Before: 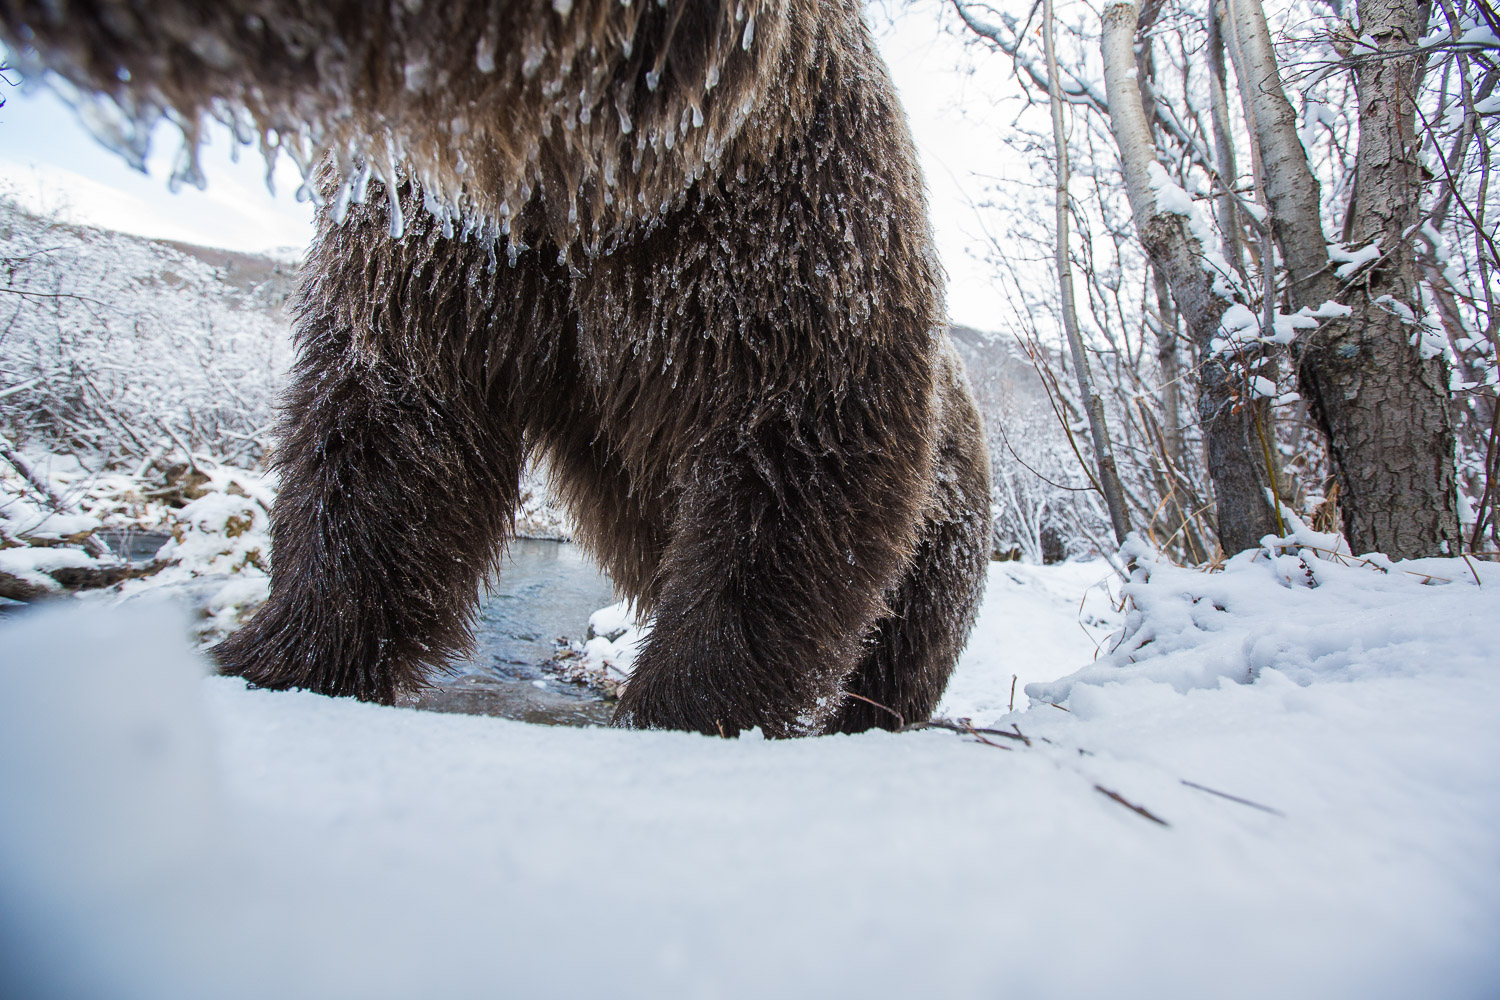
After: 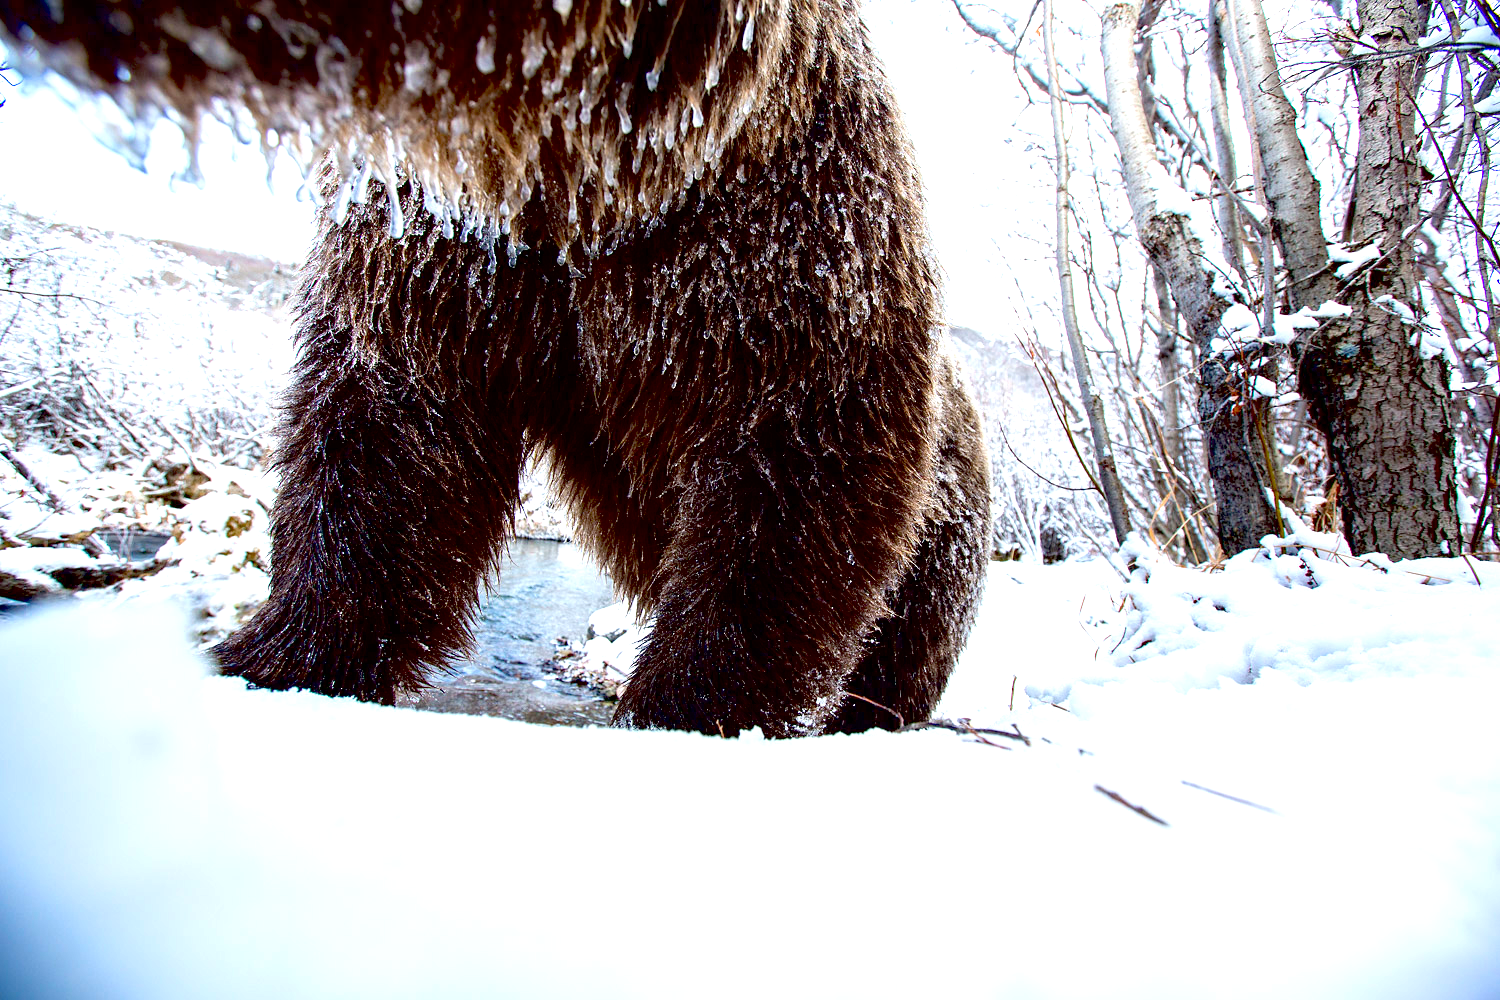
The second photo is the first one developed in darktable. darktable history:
contrast brightness saturation: saturation 0.102
exposure: black level correction 0.034, exposure 0.908 EV, compensate exposure bias true, compensate highlight preservation false
tone equalizer: edges refinement/feathering 500, mask exposure compensation -1.57 EV, preserve details no
